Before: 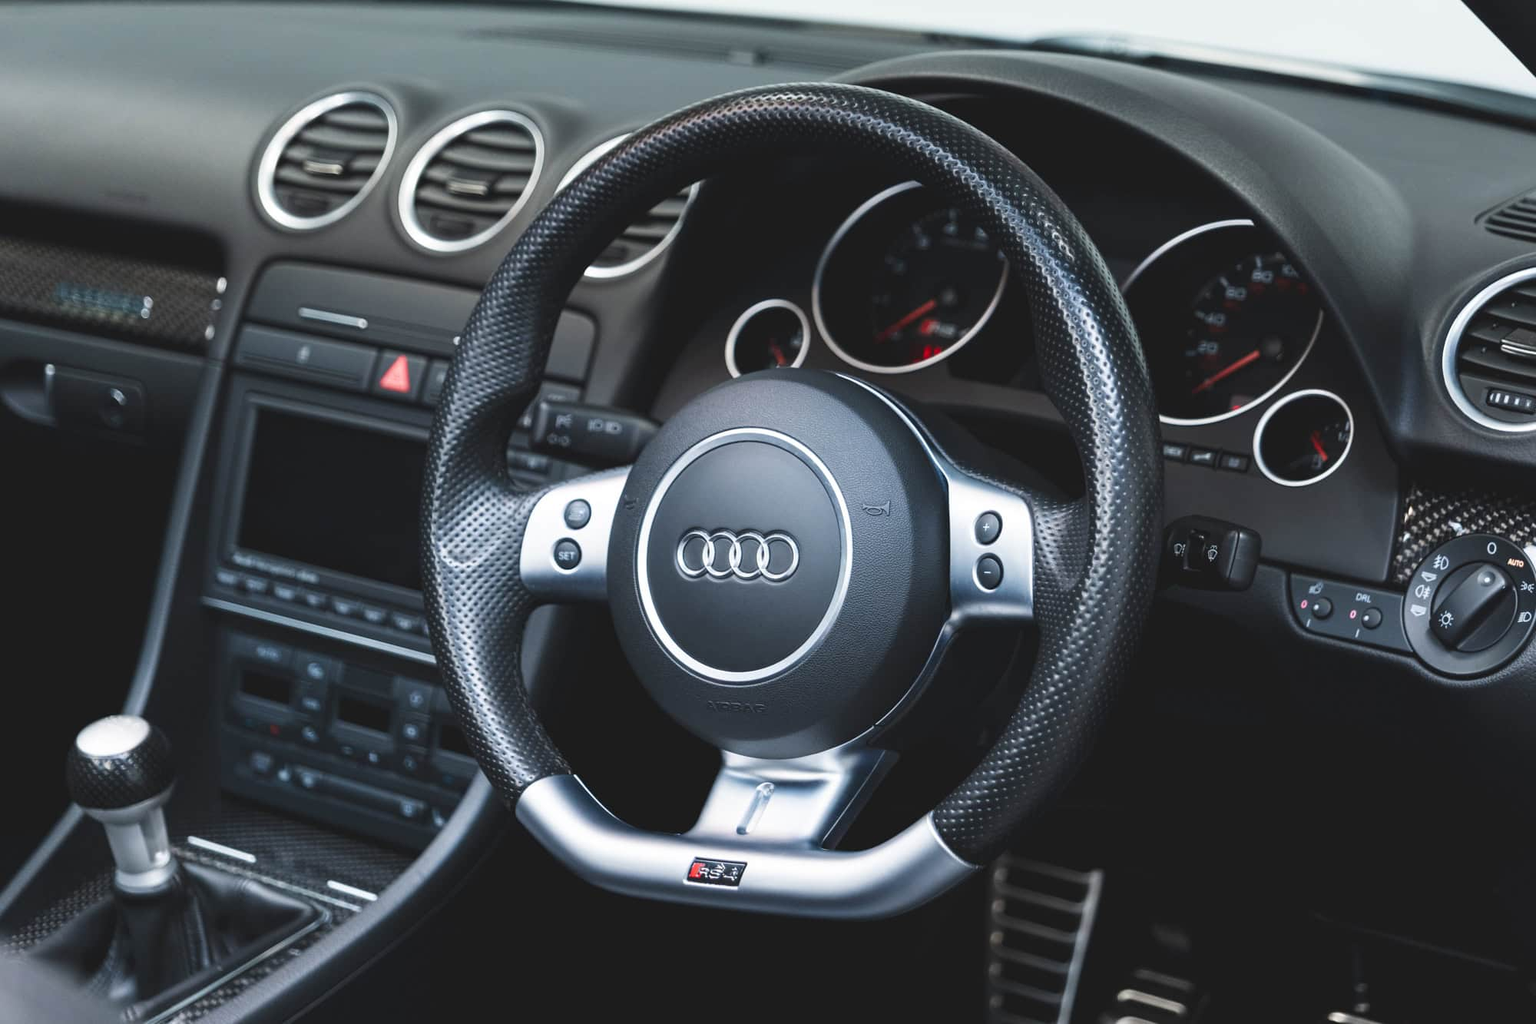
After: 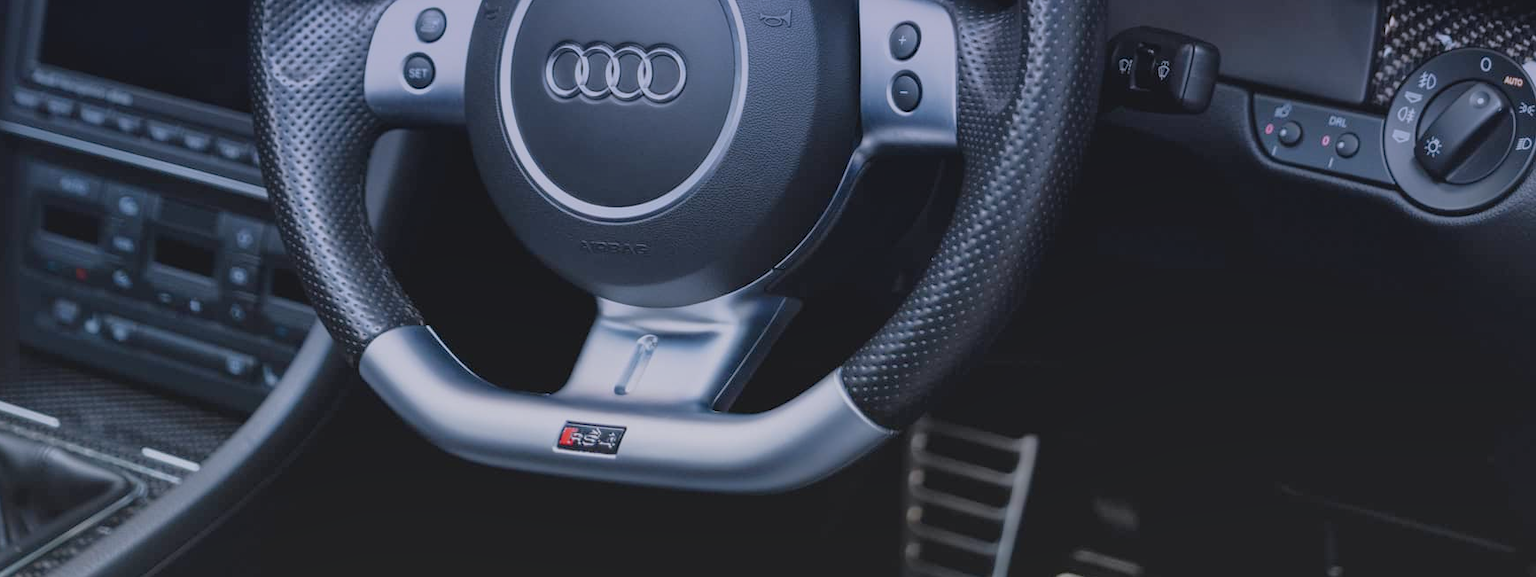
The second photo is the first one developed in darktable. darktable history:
crop and rotate: left 13.306%, top 48.129%, bottom 2.928%
shadows and highlights: on, module defaults
exposure: exposure -0.36 EV, compensate highlight preservation false
graduated density: hue 238.83°, saturation 50%
